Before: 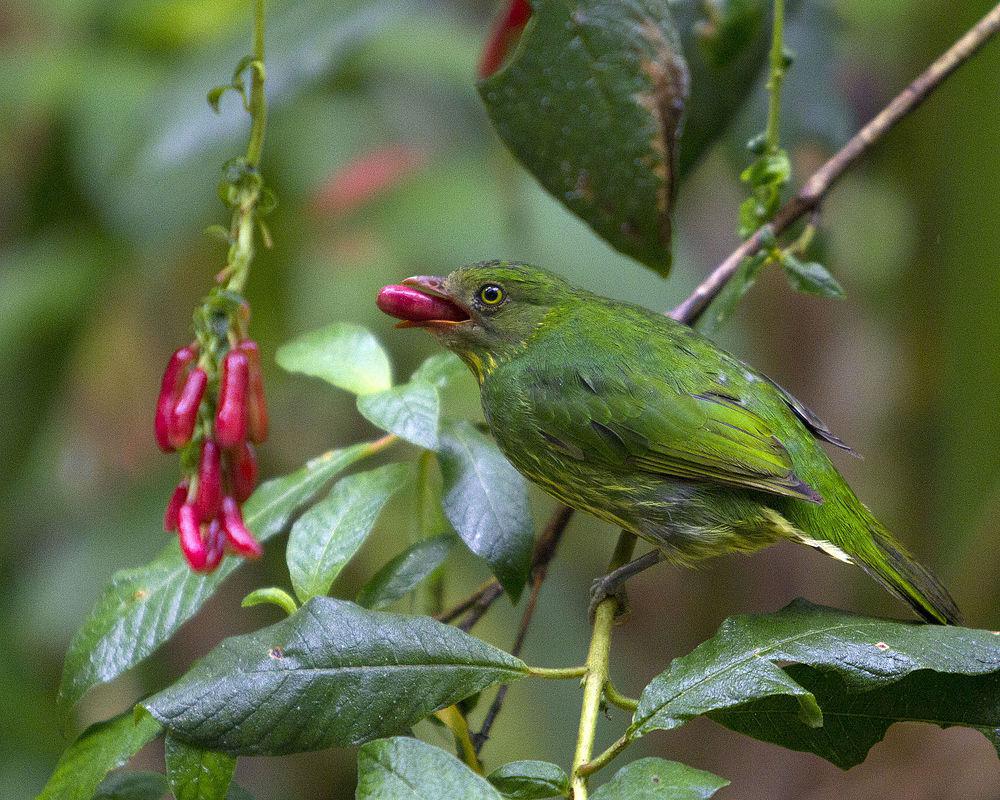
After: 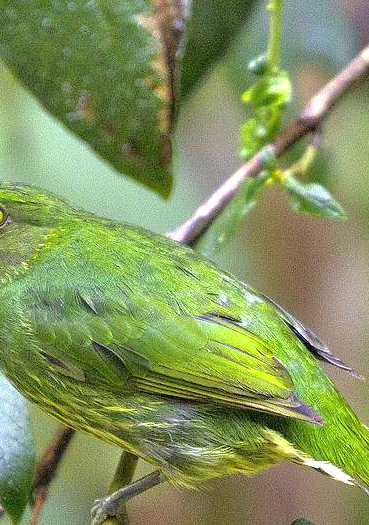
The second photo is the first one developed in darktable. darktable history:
exposure: exposure 1 EV, compensate highlight preservation false
crop and rotate: left 49.936%, top 10.094%, right 13.136%, bottom 24.256%
tone equalizer: -8 EV 0.001 EV, -7 EV -0.004 EV, -6 EV 0.009 EV, -5 EV 0.032 EV, -4 EV 0.276 EV, -3 EV 0.644 EV, -2 EV 0.584 EV, -1 EV 0.187 EV, +0 EV 0.024 EV
